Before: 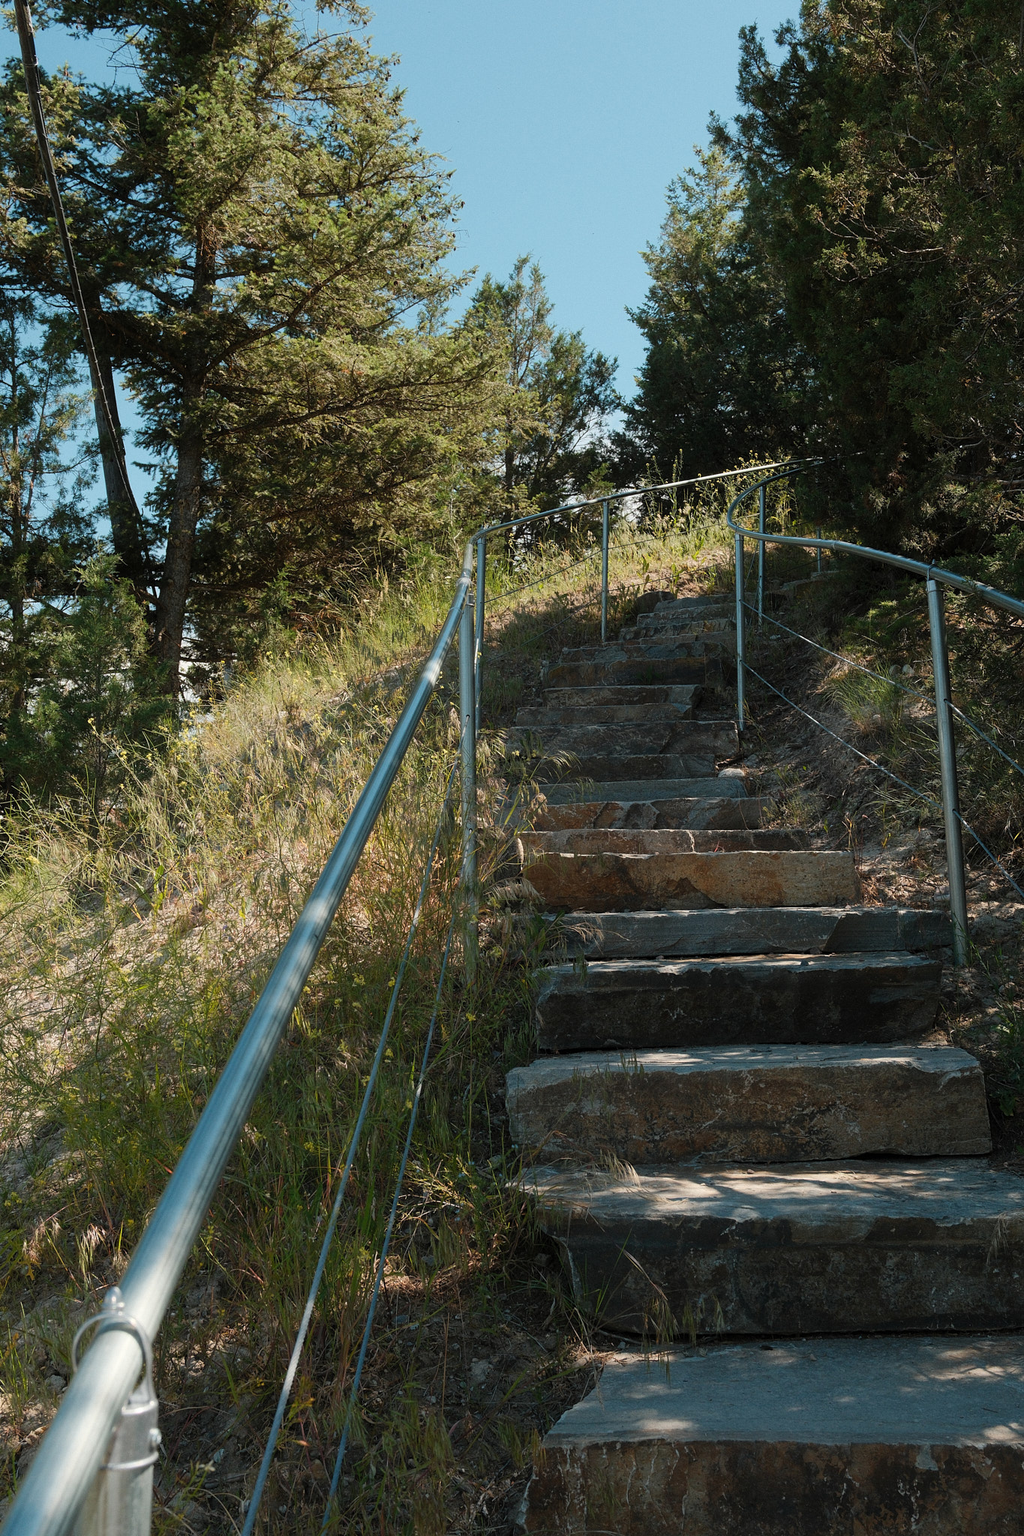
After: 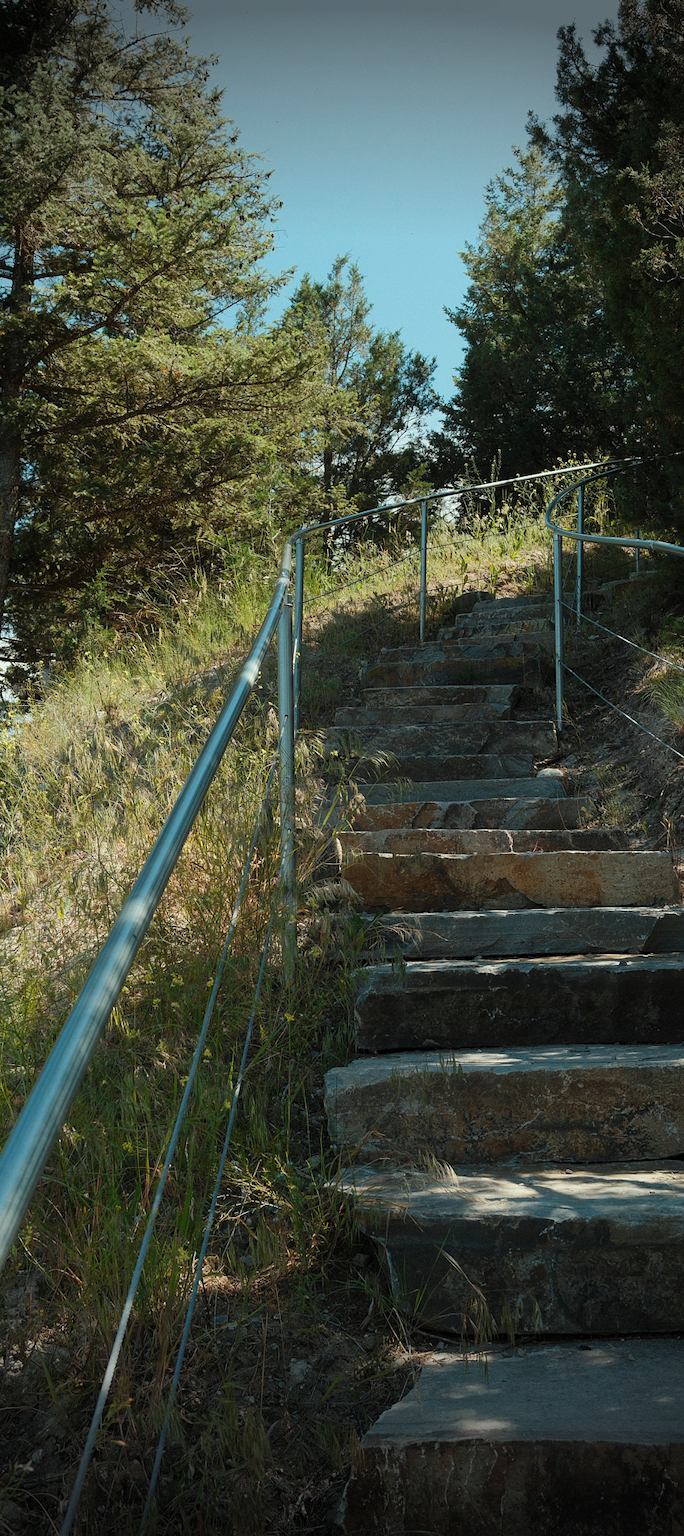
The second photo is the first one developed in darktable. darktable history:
color correction: highlights a* -6.34, highlights b* 0.691
crop and rotate: left 17.752%, right 15.333%
vignetting: fall-off start 68.98%, fall-off radius 30.2%, brightness -0.719, saturation -0.486, width/height ratio 0.989, shape 0.852
